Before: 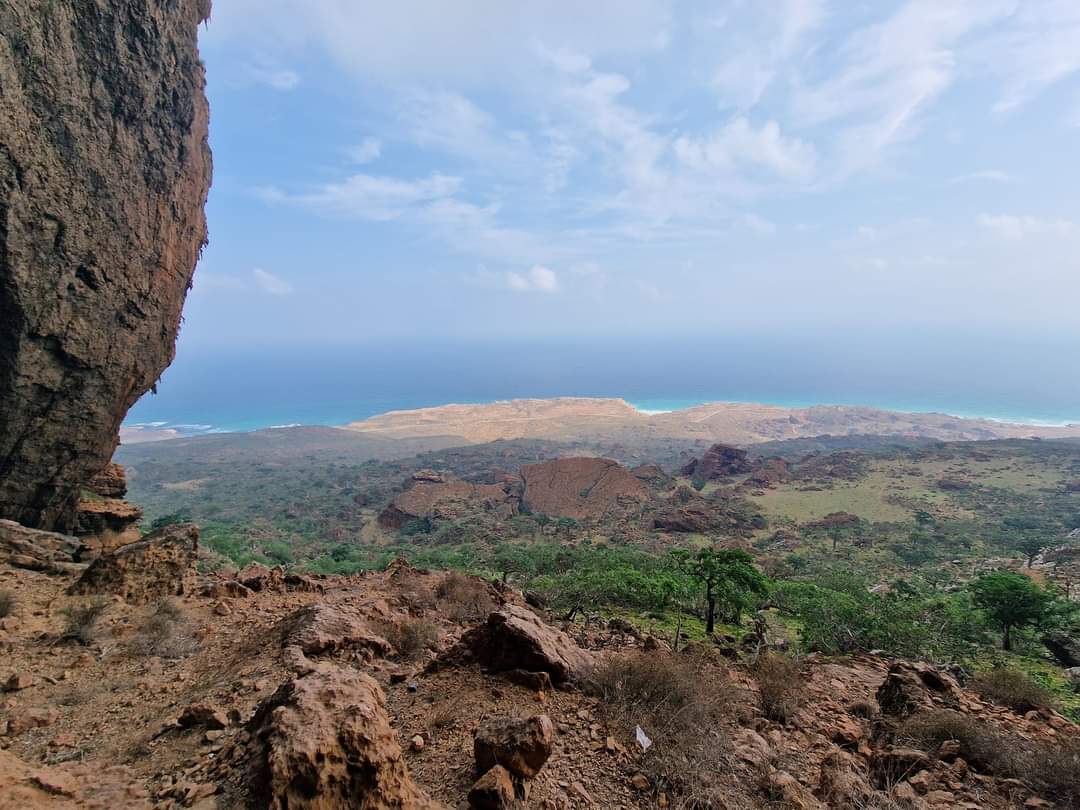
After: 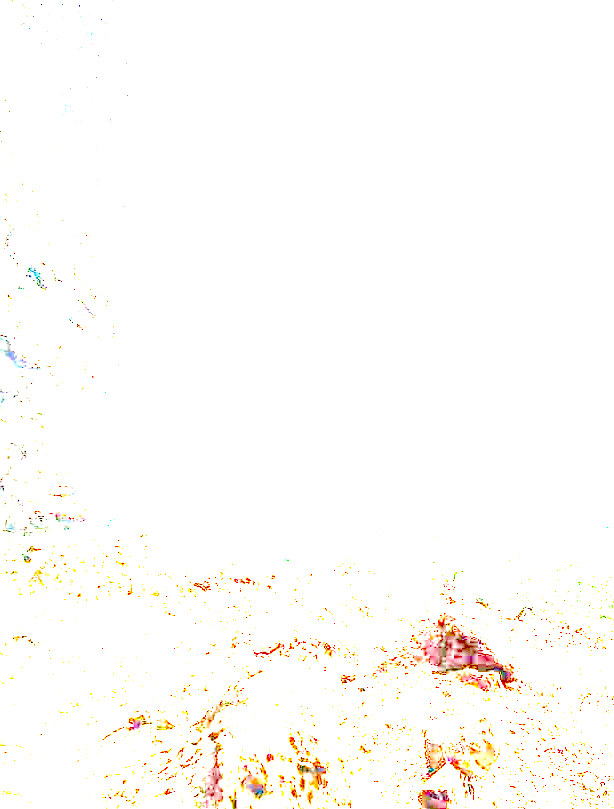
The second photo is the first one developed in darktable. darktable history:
exposure: exposure 7.988 EV, compensate highlight preservation false
crop: left 4.705%, right 38.423%
